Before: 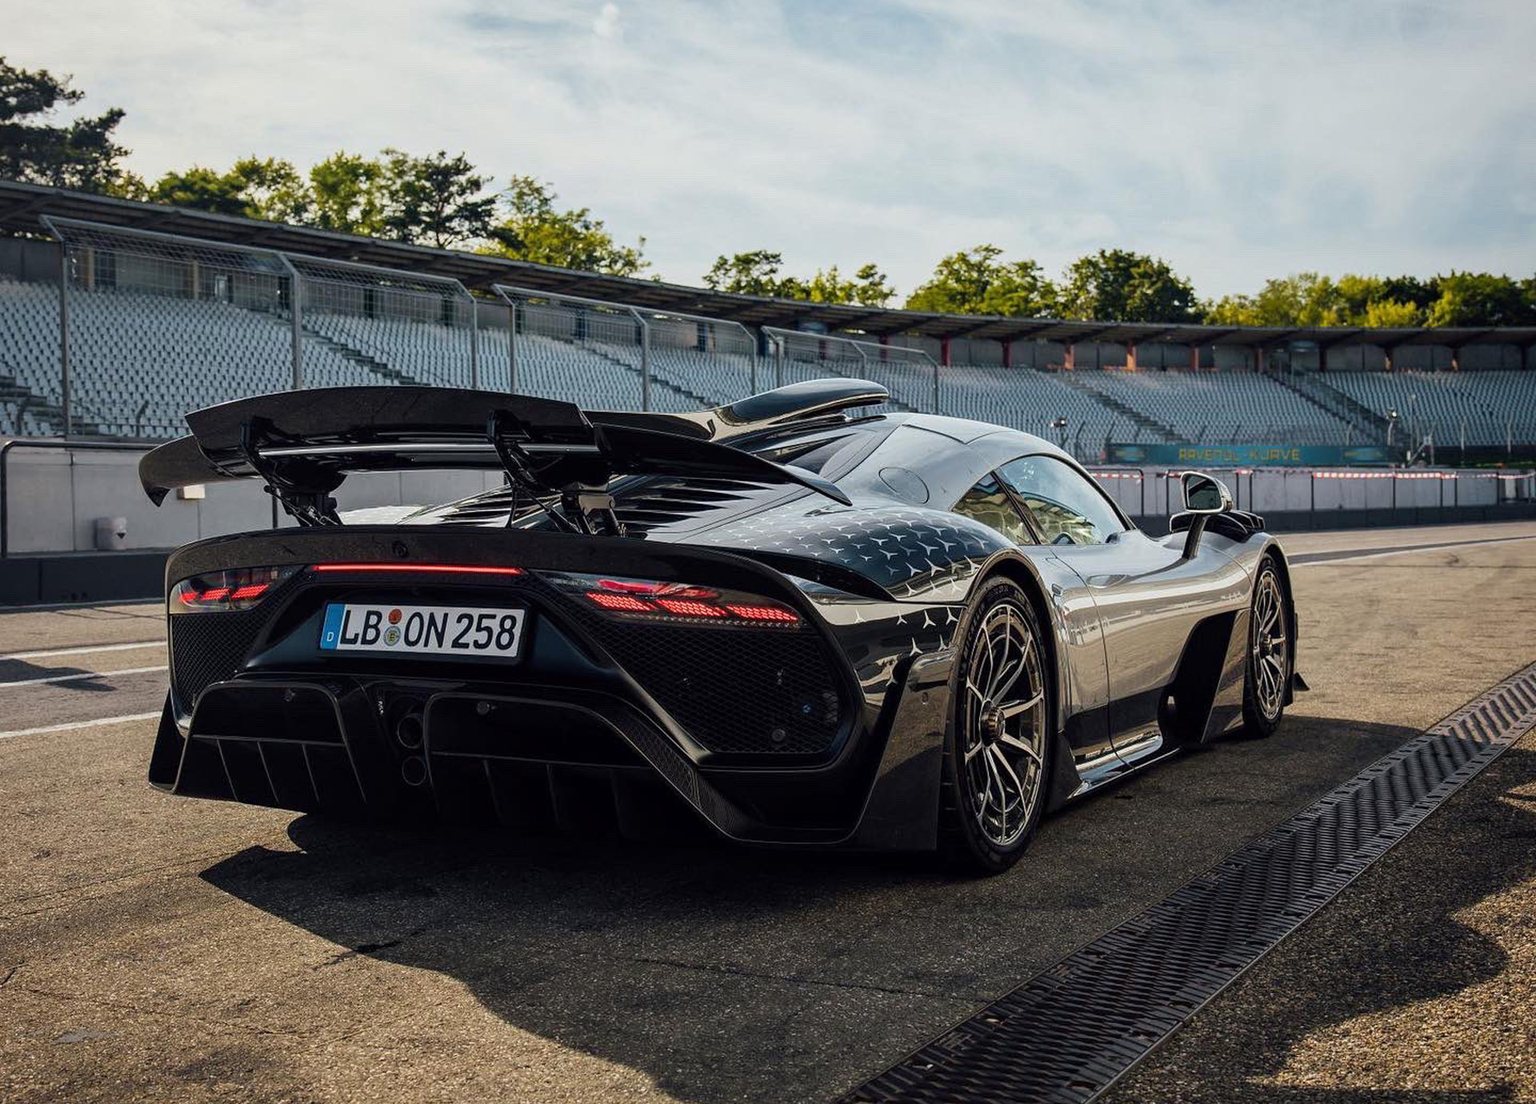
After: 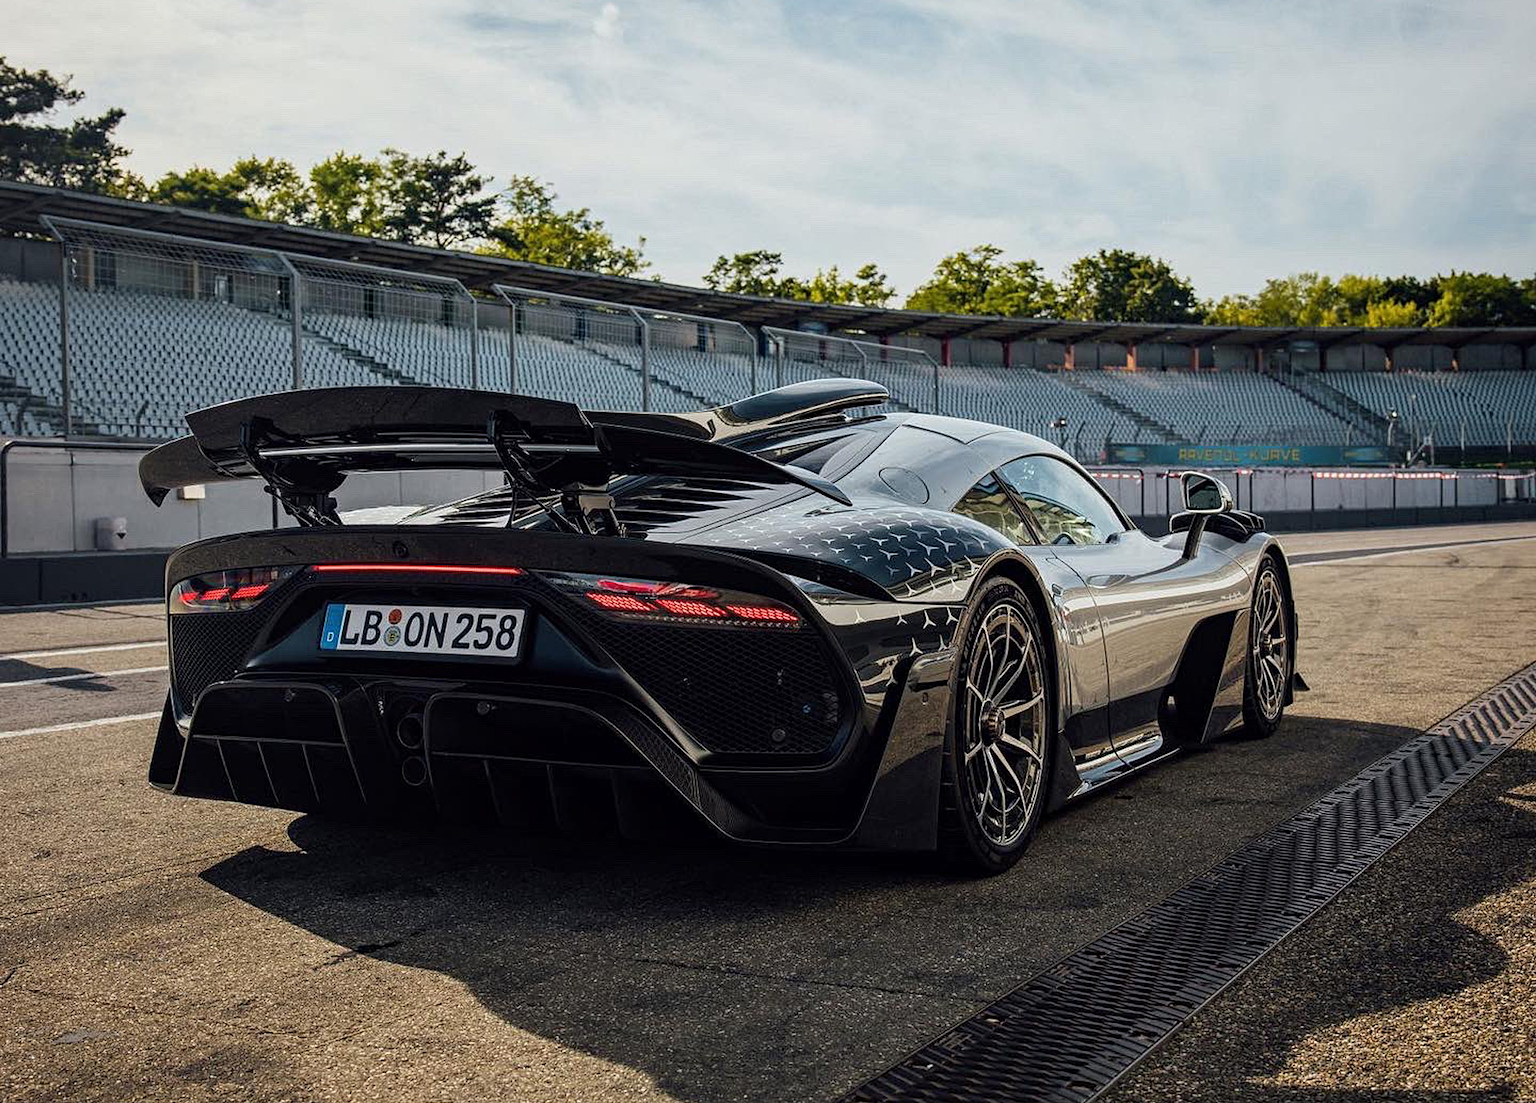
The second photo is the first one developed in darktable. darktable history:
crop: bottom 0.071%
contrast equalizer: y [[0.5, 0.5, 0.5, 0.512, 0.552, 0.62], [0.5 ×6], [0.5 ×4, 0.504, 0.553], [0 ×6], [0 ×6]]
